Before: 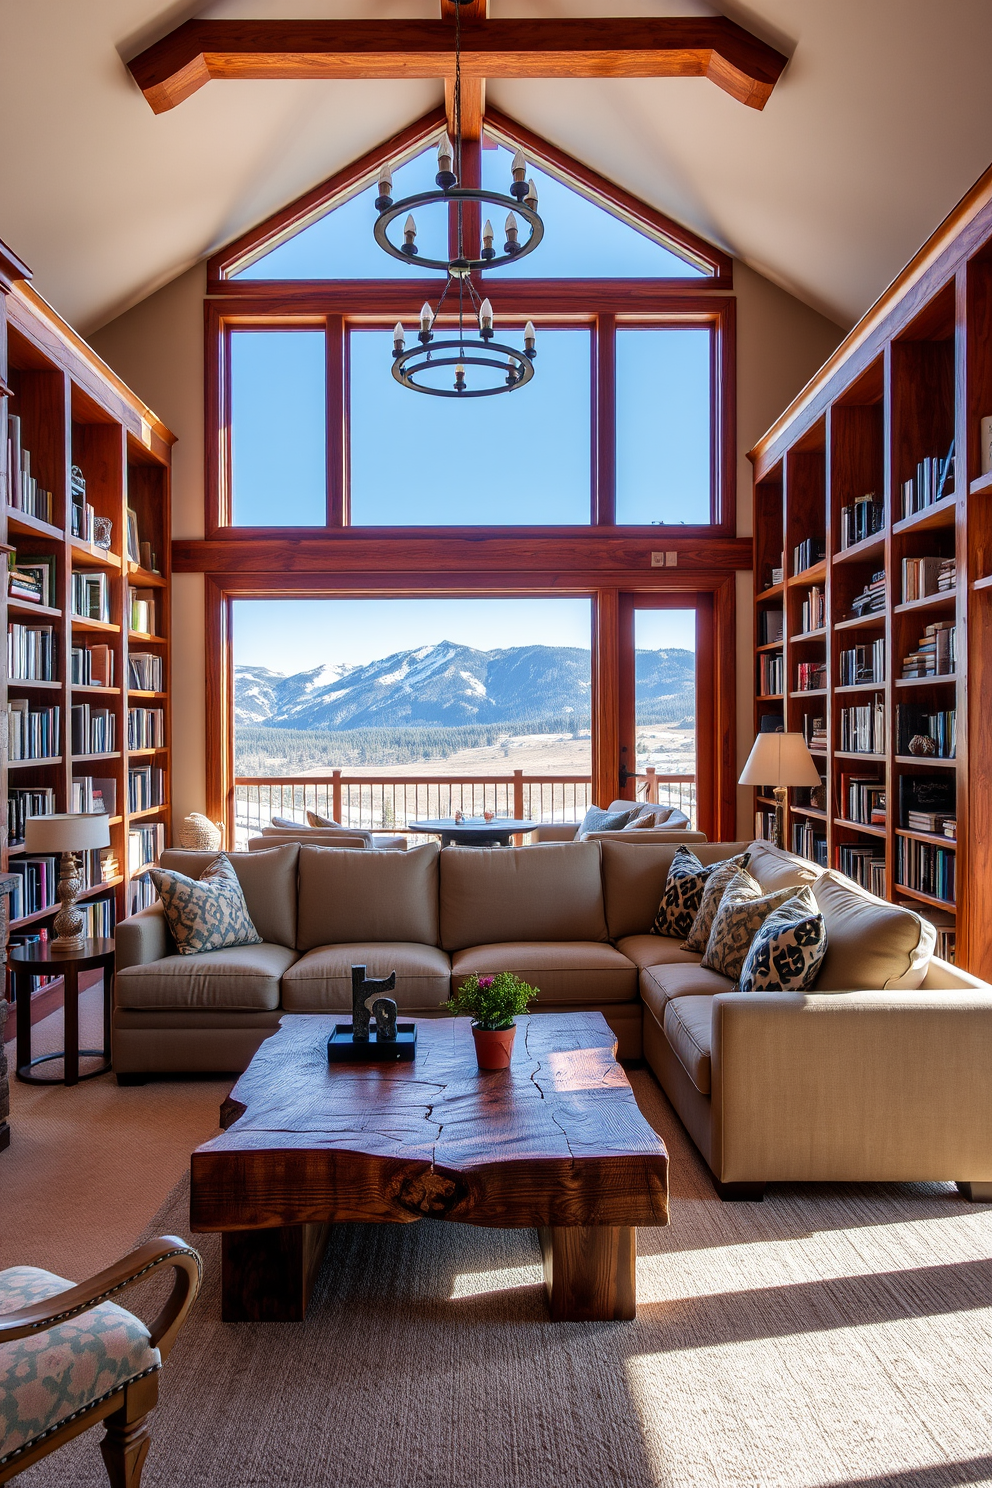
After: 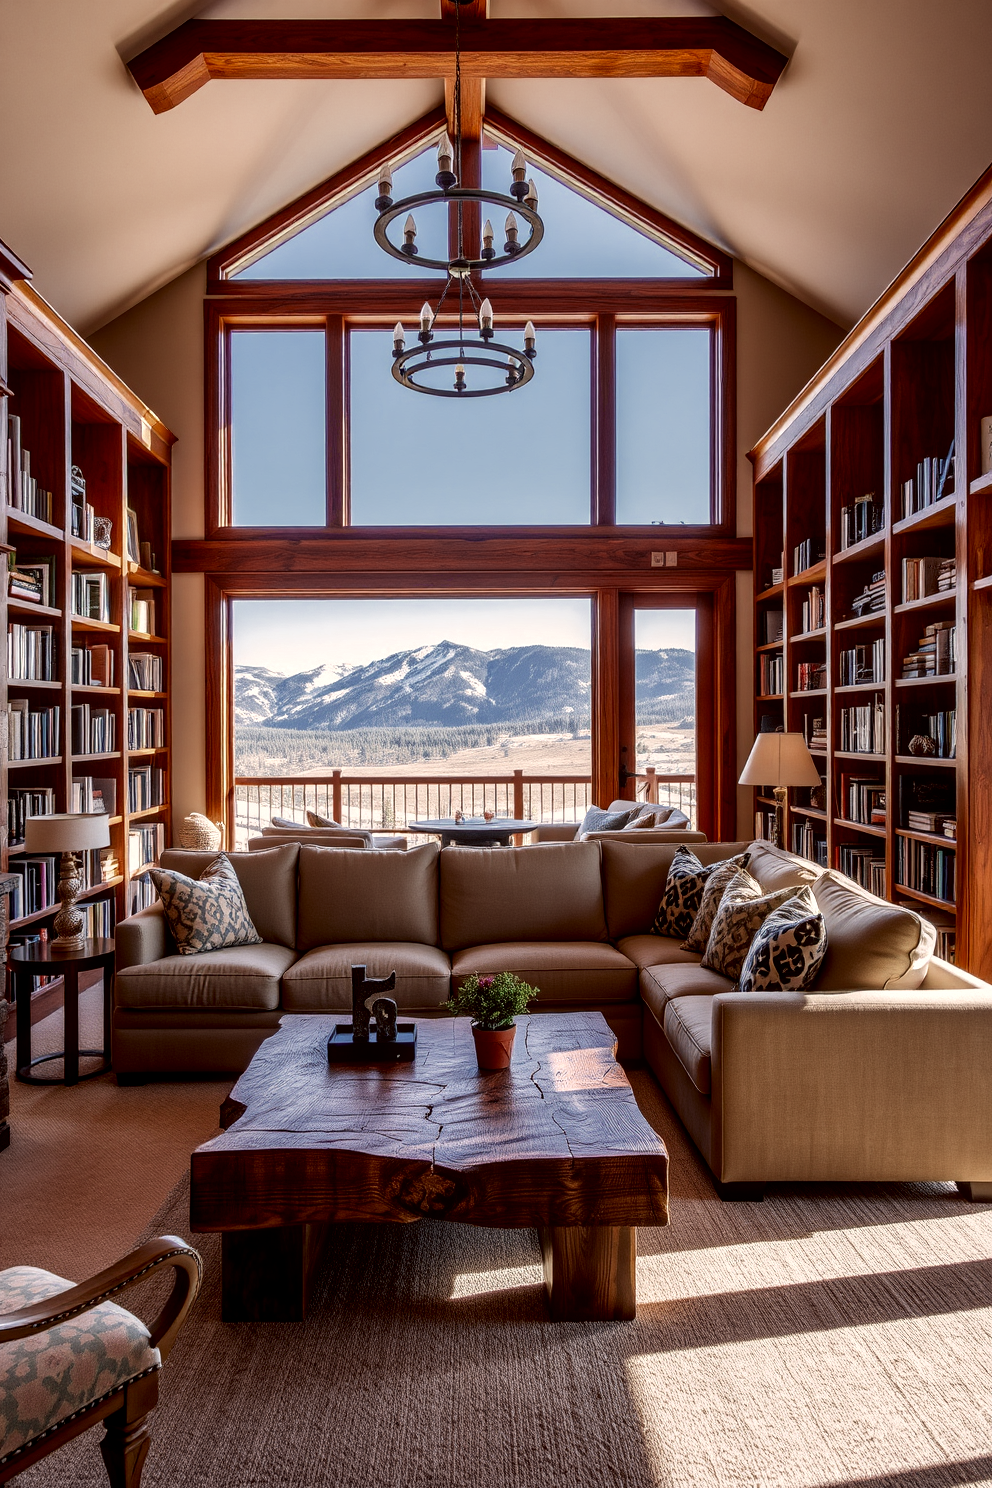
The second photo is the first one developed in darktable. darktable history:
tone equalizer: -8 EV -0.437 EV, -7 EV -0.412 EV, -6 EV -0.367 EV, -5 EV -0.198 EV, -3 EV 0.225 EV, -2 EV 0.337 EV, -1 EV 0.363 EV, +0 EV 0.412 EV, edges refinement/feathering 500, mask exposure compensation -1.57 EV, preserve details no
local contrast: on, module defaults
exposure: black level correction 0.006, exposure -0.224 EV, compensate highlight preservation false
color zones: curves: ch0 [(0, 0.5) (0.125, 0.4) (0.25, 0.5) (0.375, 0.4) (0.5, 0.4) (0.625, 0.35) (0.75, 0.35) (0.875, 0.5)]; ch1 [(0, 0.35) (0.125, 0.45) (0.25, 0.35) (0.375, 0.35) (0.5, 0.35) (0.625, 0.35) (0.75, 0.45) (0.875, 0.35)]; ch2 [(0, 0.6) (0.125, 0.5) (0.25, 0.5) (0.375, 0.6) (0.5, 0.6) (0.625, 0.5) (0.75, 0.5) (0.875, 0.5)]
color correction: highlights a* 6.2, highlights b* 8.28, shadows a* 6.73, shadows b* 7.16, saturation 0.913
